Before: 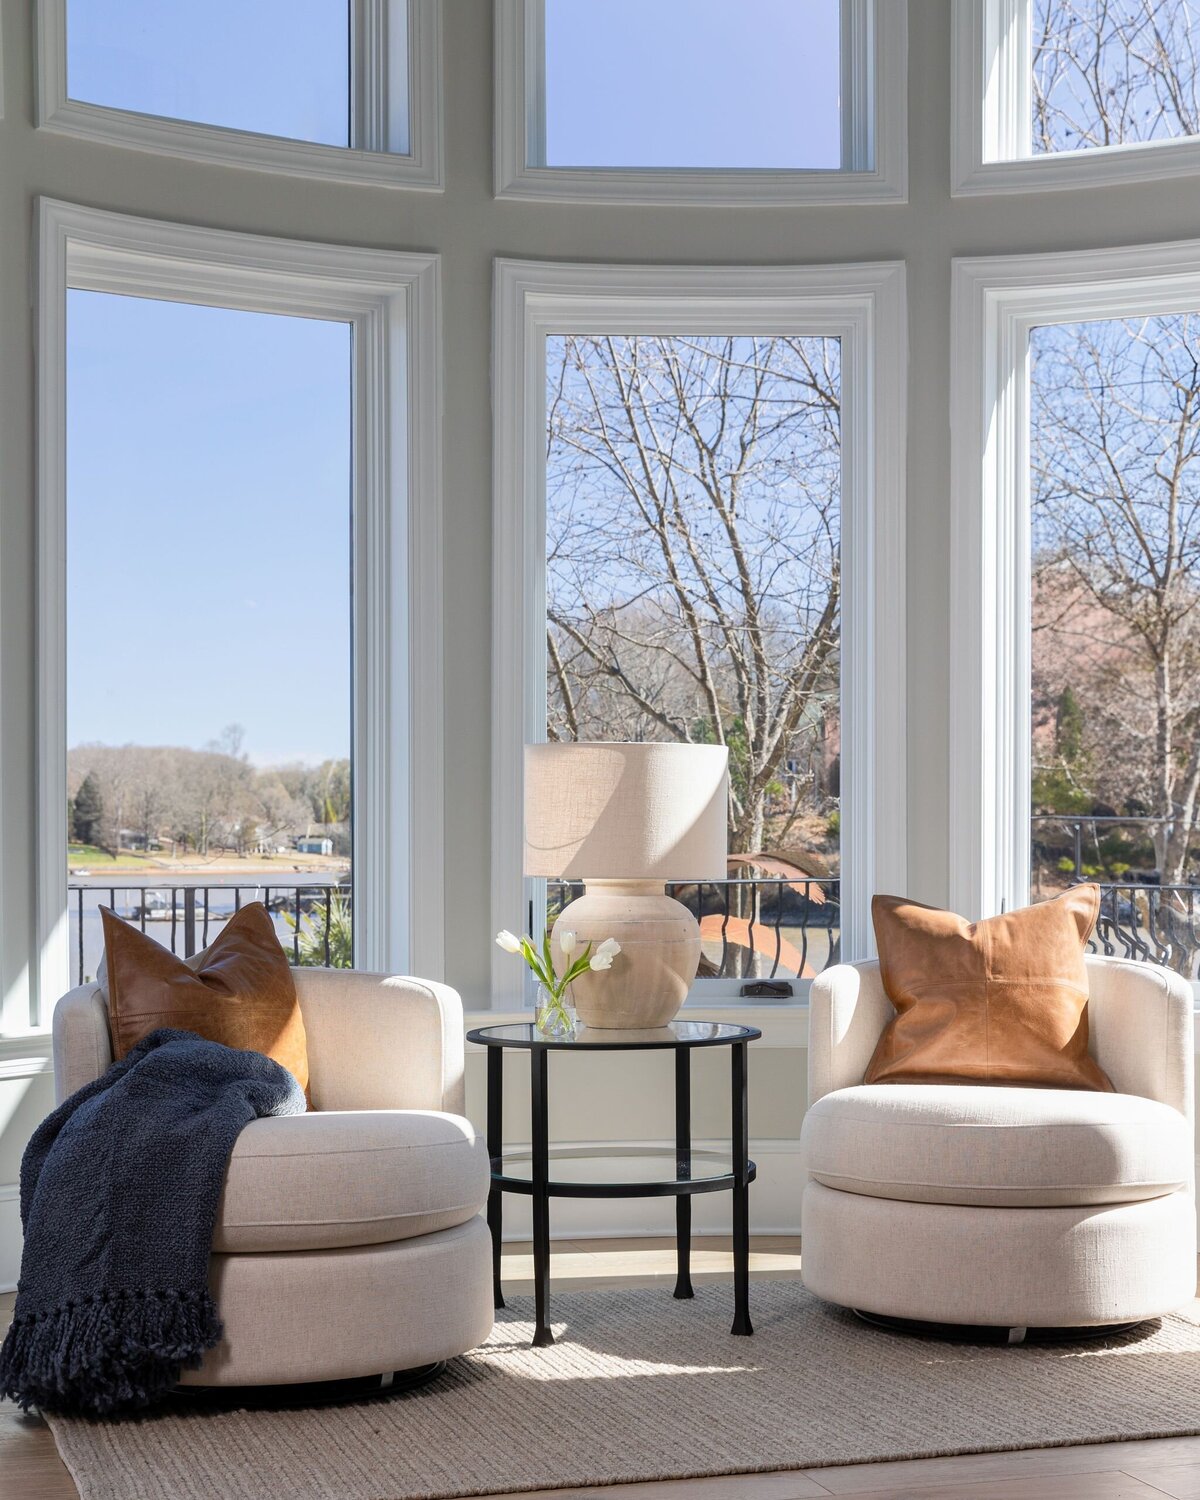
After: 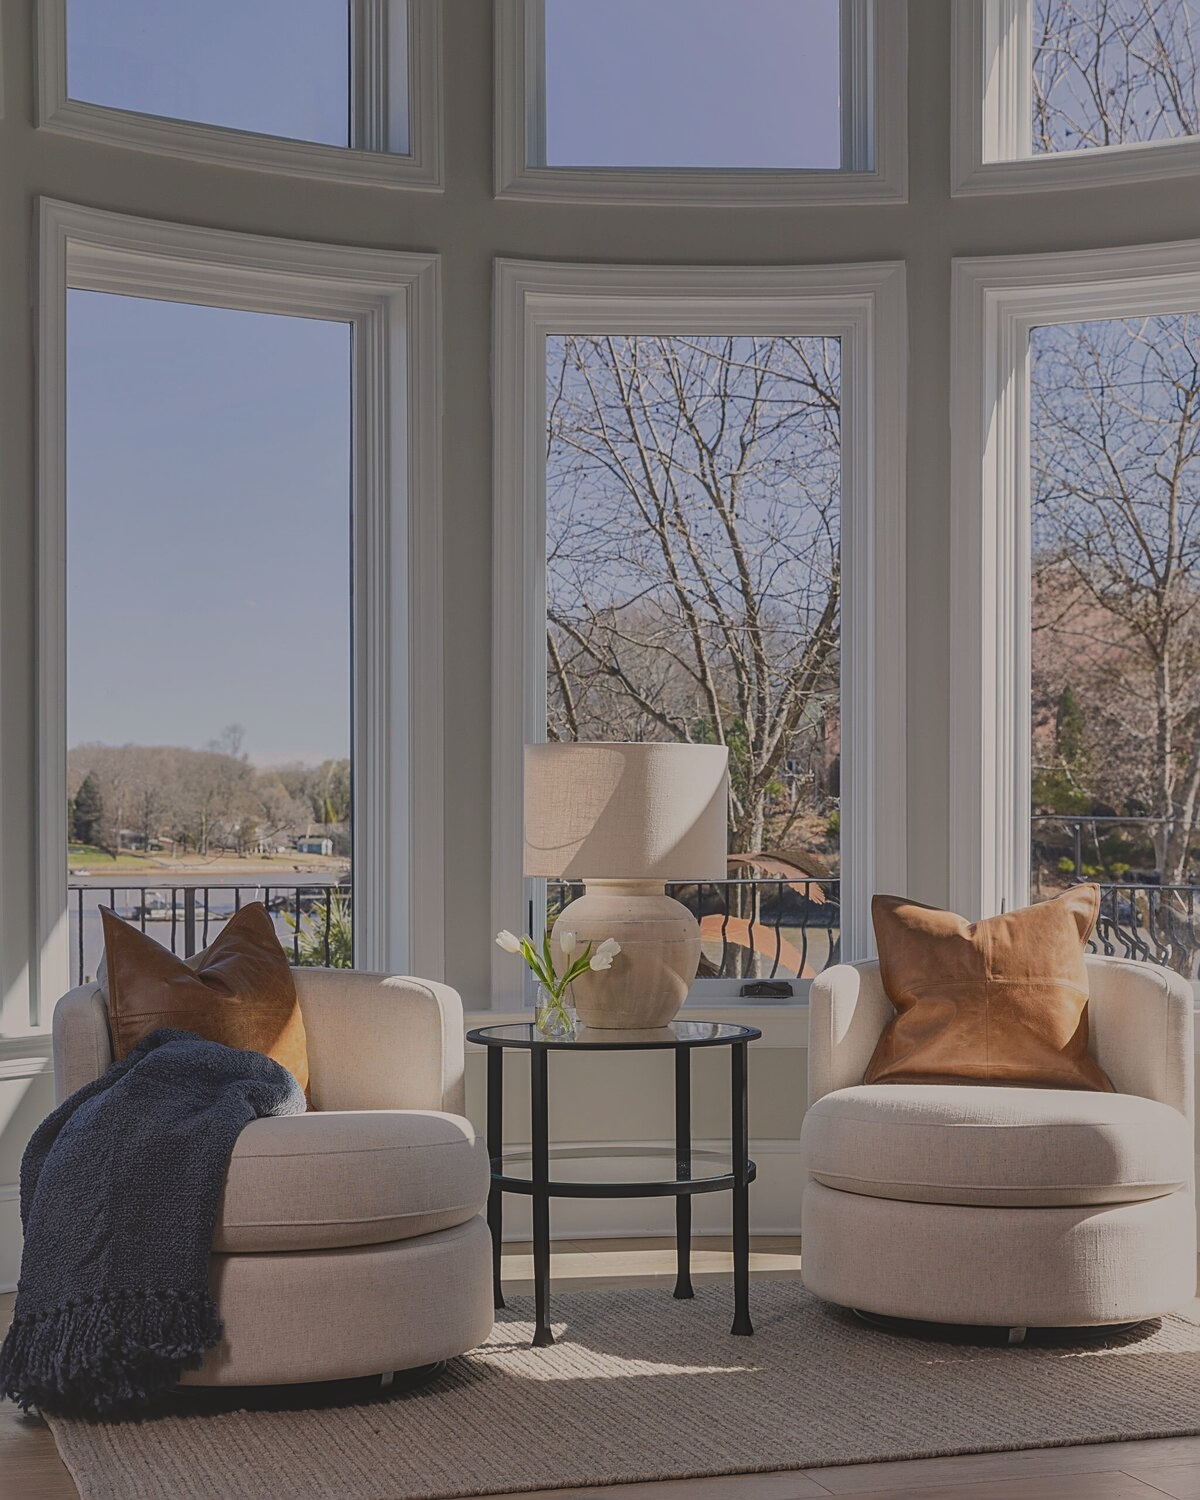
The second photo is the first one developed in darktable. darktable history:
contrast brightness saturation: contrast -0.13
color correction: highlights a* 3.89, highlights b* 5.14
sharpen: on, module defaults
exposure: black level correction -0.016, exposure -1.052 EV, compensate highlight preservation false
shadows and highlights: on, module defaults
local contrast: on, module defaults
